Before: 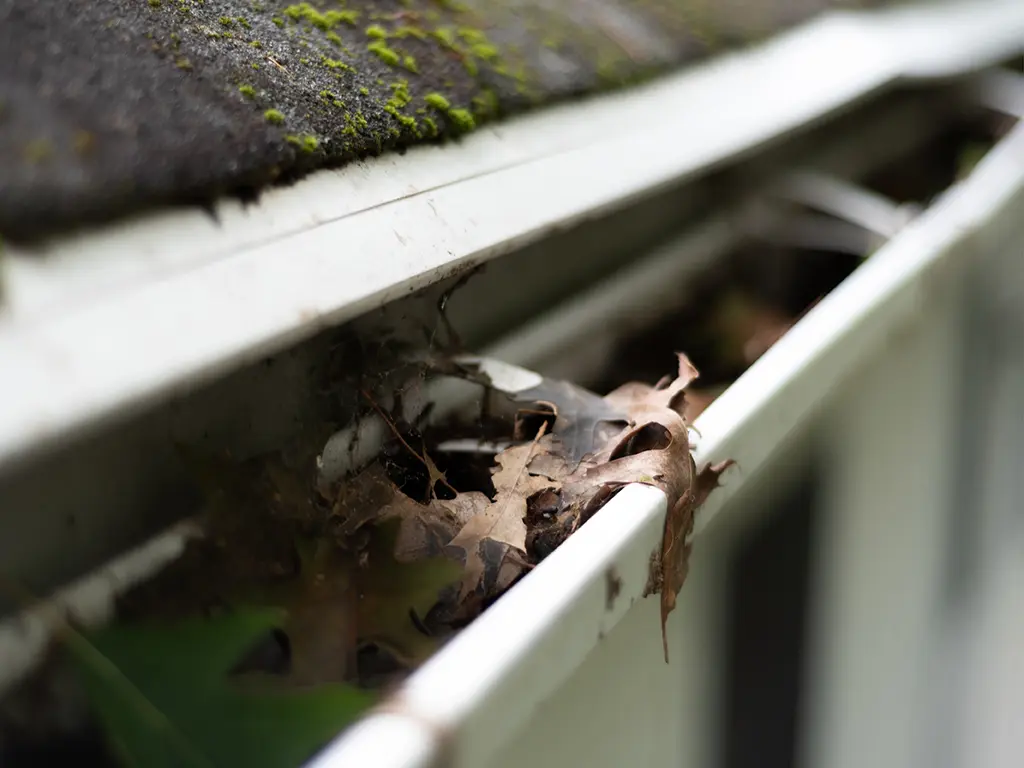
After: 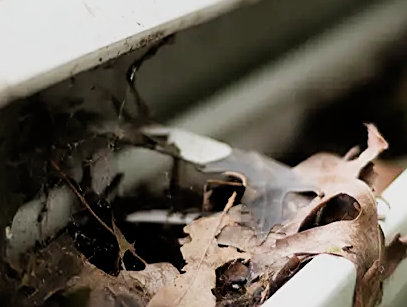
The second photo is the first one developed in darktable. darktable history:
sharpen: on, module defaults
crop: left 30.392%, top 29.847%, right 29.846%, bottom 30.173%
filmic rgb: black relative exposure -7.65 EV, white relative exposure 4.56 EV, threshold 2.99 EV, hardness 3.61, enable highlight reconstruction true
exposure: exposure 0.636 EV, compensate exposure bias true, compensate highlight preservation false
